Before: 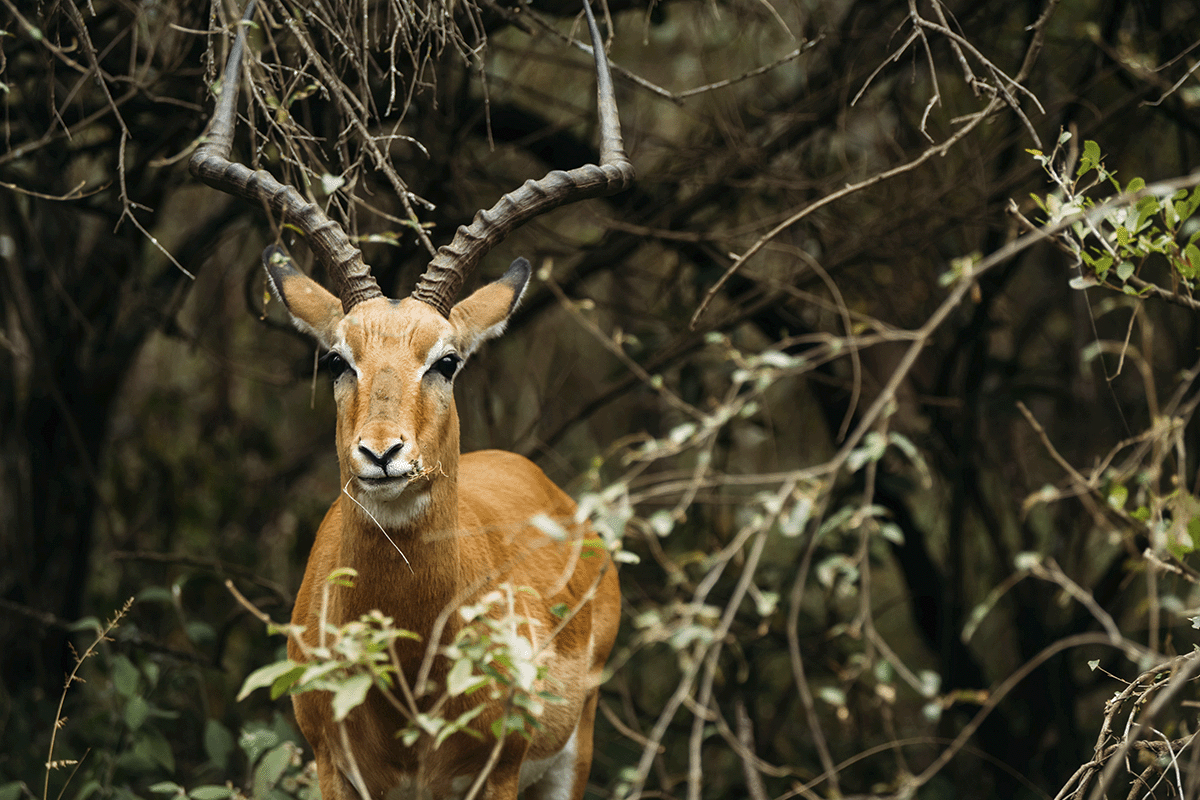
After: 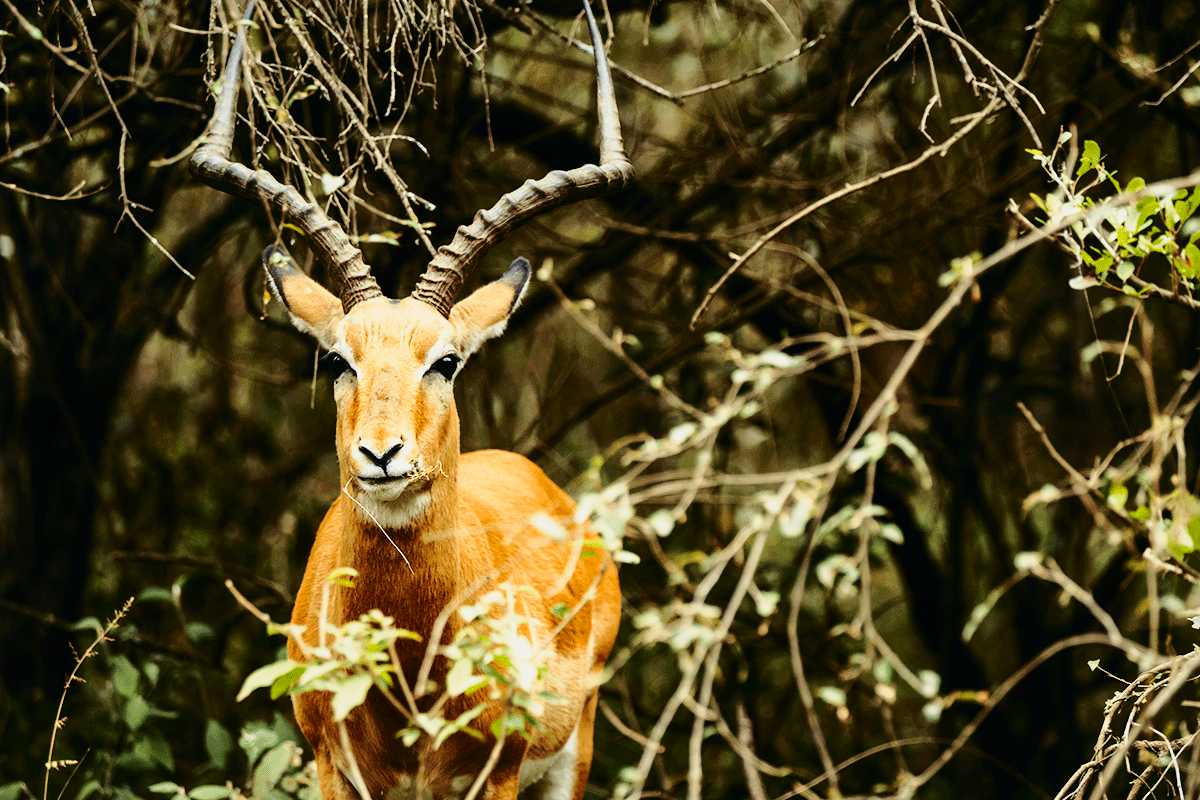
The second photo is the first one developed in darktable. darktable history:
base curve: curves: ch0 [(0, 0) (0.028, 0.03) (0.121, 0.232) (0.46, 0.748) (0.859, 0.968) (1, 1)], preserve colors none
tone curve: curves: ch0 [(0, 0) (0.058, 0.027) (0.214, 0.183) (0.295, 0.288) (0.48, 0.541) (0.658, 0.703) (0.741, 0.775) (0.844, 0.866) (0.986, 0.957)]; ch1 [(0, 0) (0.172, 0.123) (0.312, 0.296) (0.437, 0.429) (0.471, 0.469) (0.502, 0.5) (0.513, 0.515) (0.572, 0.603) (0.617, 0.653) (0.68, 0.724) (0.889, 0.924) (1, 1)]; ch2 [(0, 0) (0.411, 0.424) (0.489, 0.49) (0.502, 0.5) (0.512, 0.524) (0.549, 0.578) (0.604, 0.628) (0.709, 0.748) (1, 1)], color space Lab, independent channels, preserve colors none
